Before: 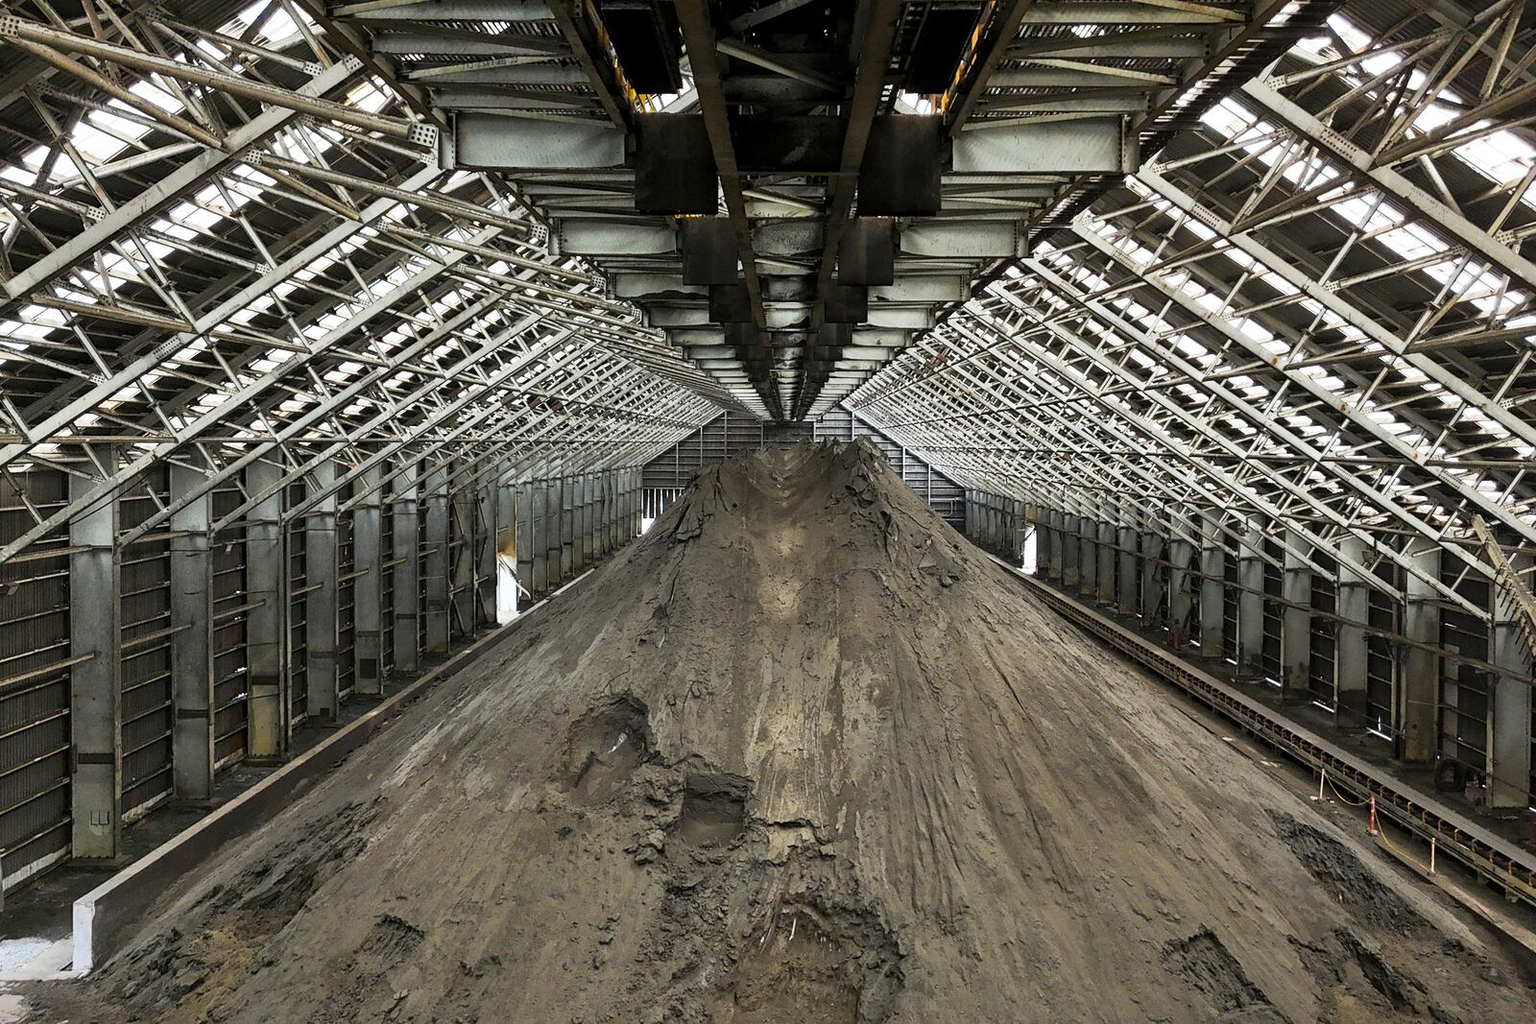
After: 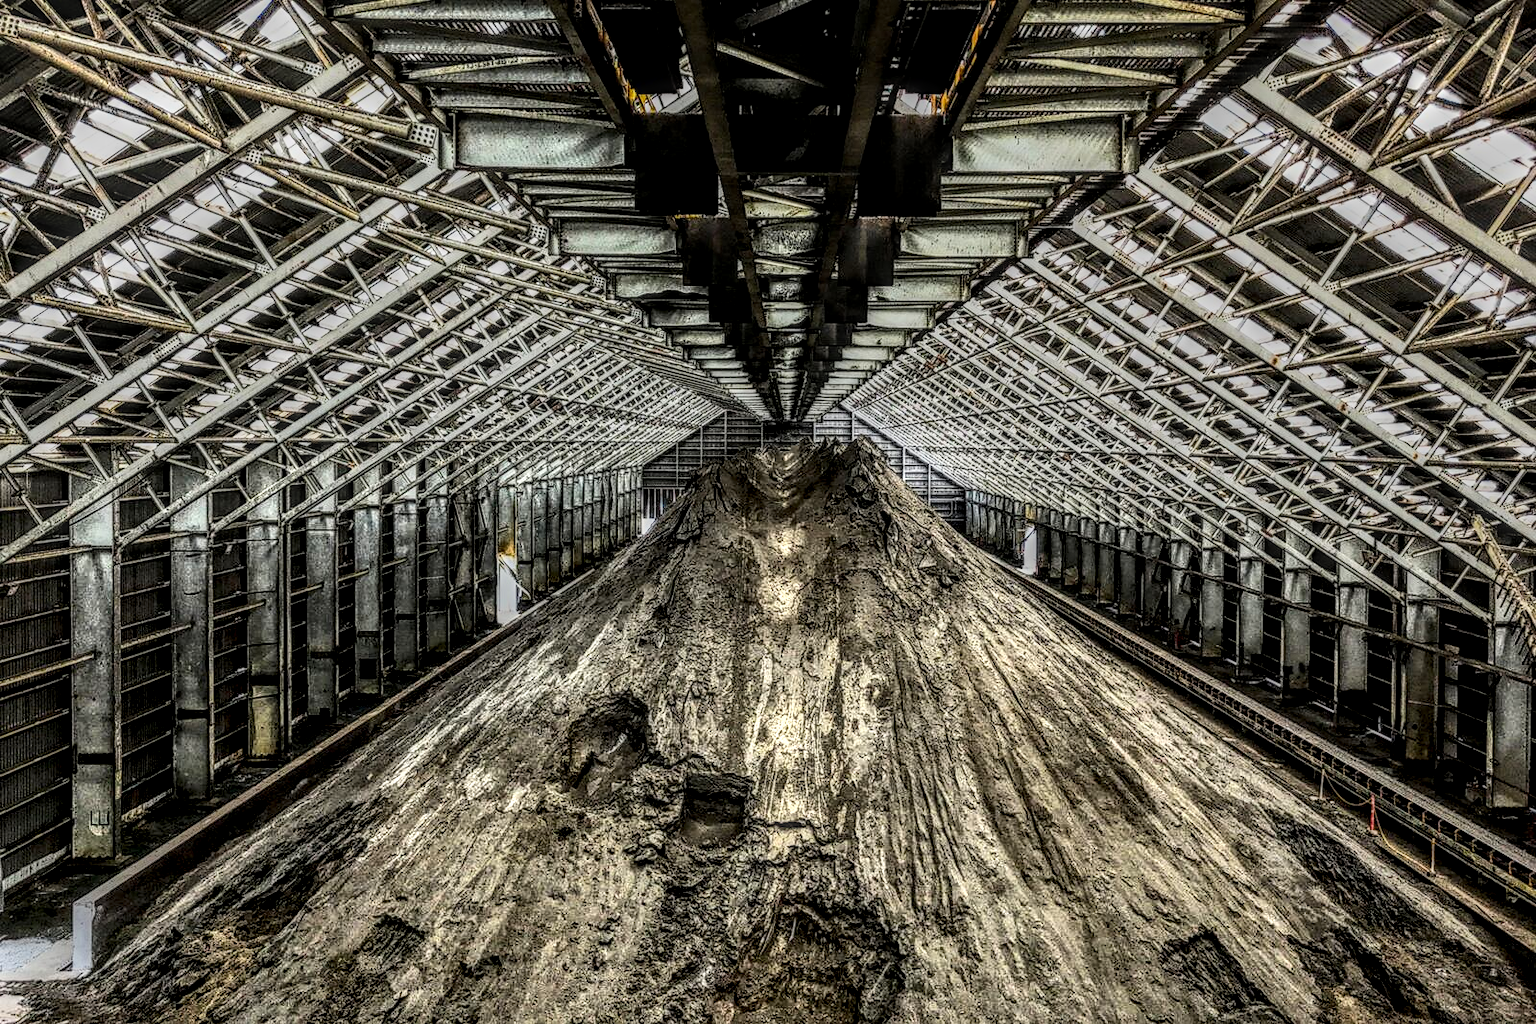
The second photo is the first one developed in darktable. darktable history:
contrast brightness saturation: contrast 0.414, brightness 0.11, saturation 0.213
local contrast: highlights 2%, shadows 0%, detail 299%, midtone range 0.299
exposure: compensate highlight preservation false
tone equalizer: edges refinement/feathering 500, mask exposure compensation -1.57 EV, preserve details no
filmic rgb: black relative exposure -7.65 EV, white relative exposure 4.56 EV, hardness 3.61, color science v6 (2022)
